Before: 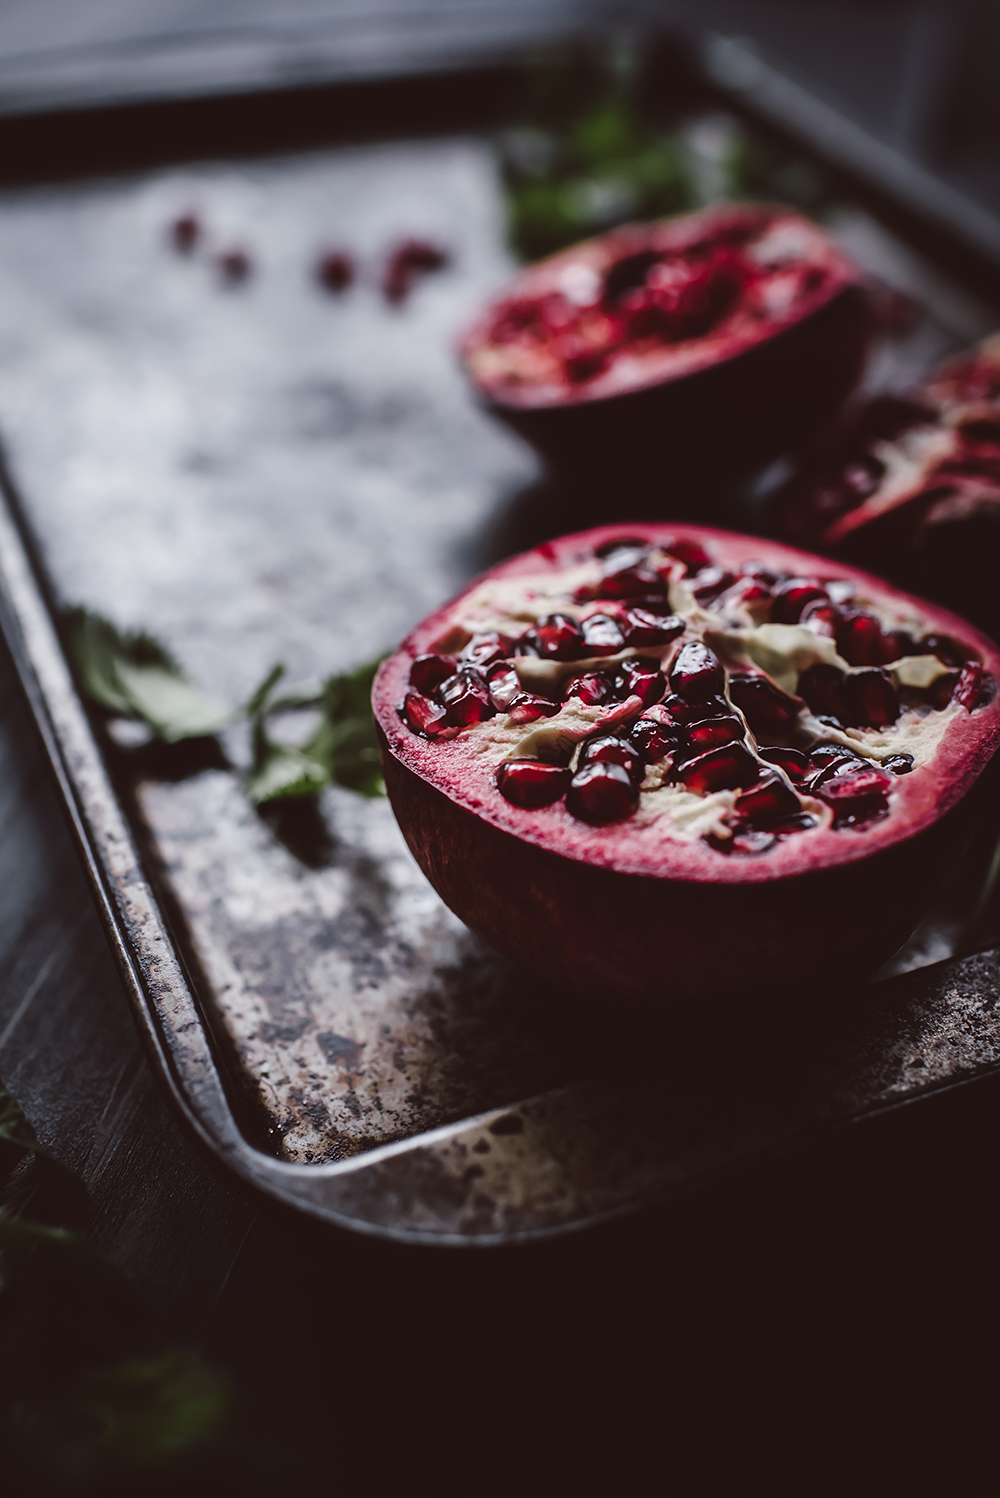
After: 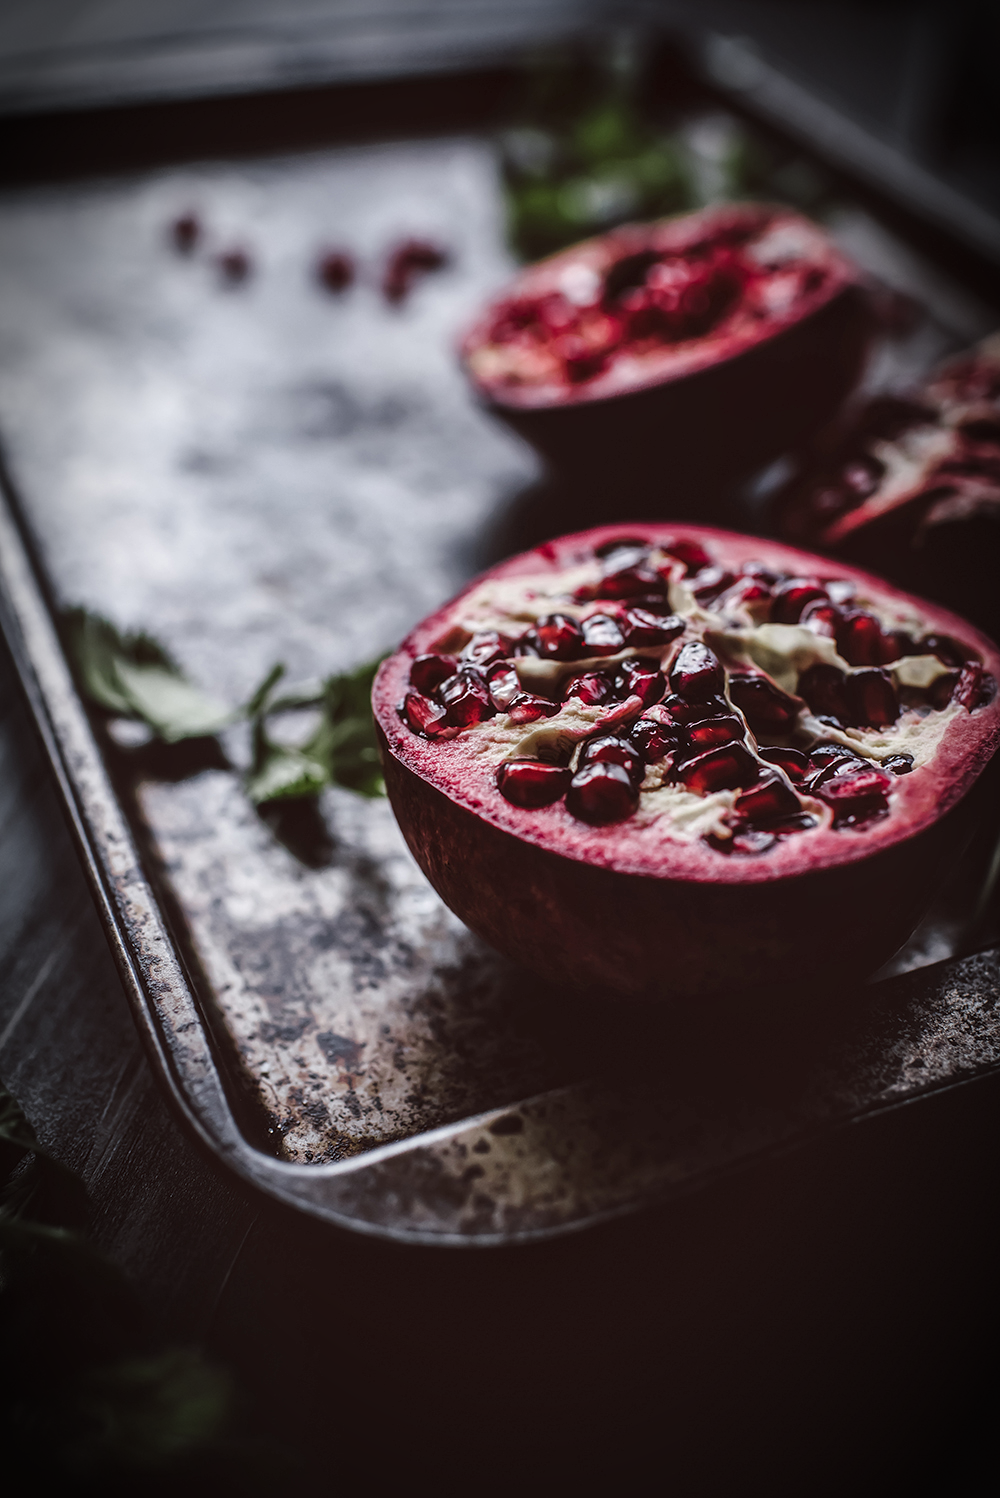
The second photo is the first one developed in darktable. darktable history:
local contrast: highlights 96%, shadows 89%, detail 160%, midtone range 0.2
vignetting: brightness -0.804, automatic ratio true
